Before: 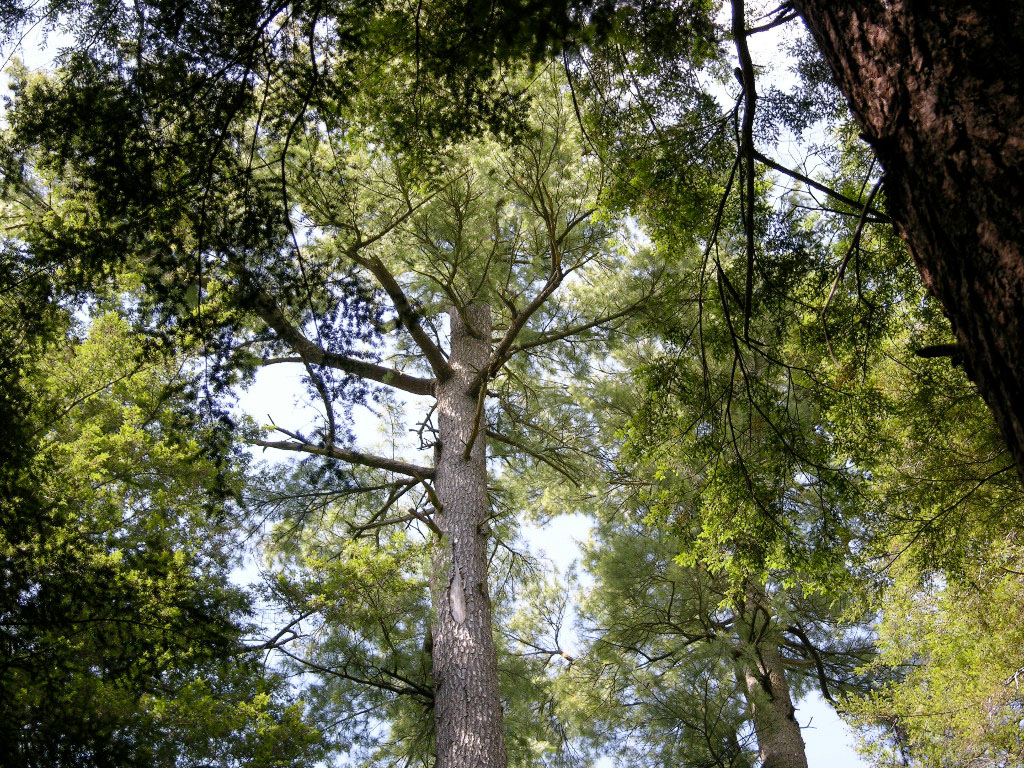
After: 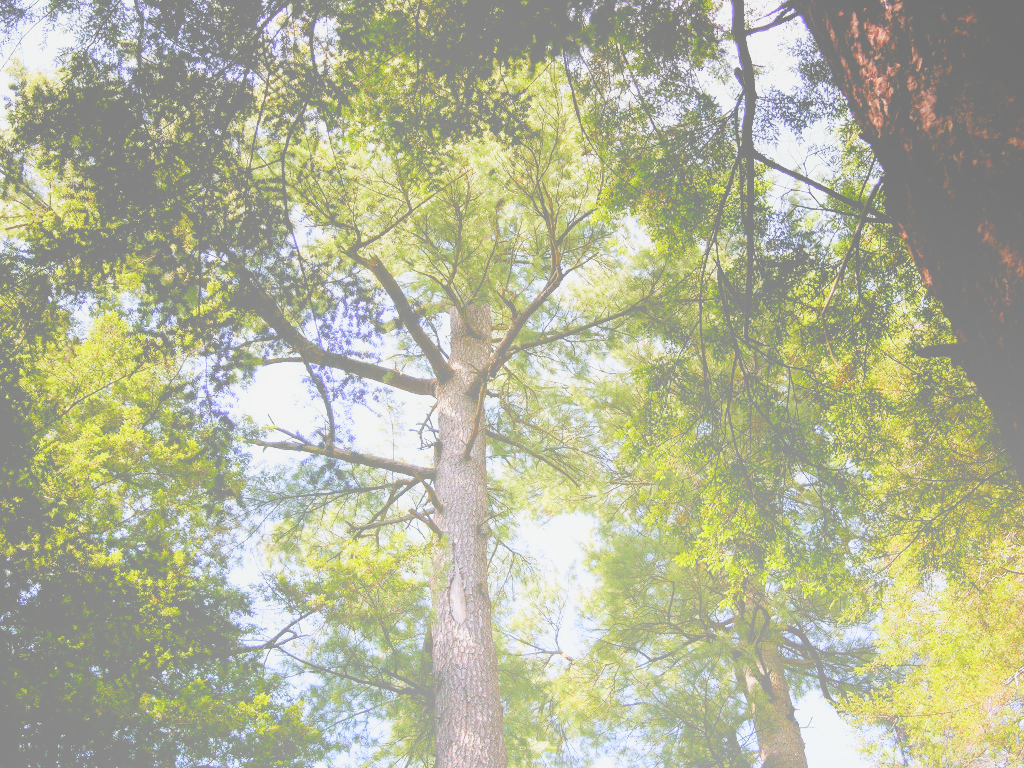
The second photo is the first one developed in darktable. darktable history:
sigmoid: contrast 1.8, skew -0.2, preserve hue 0%, red attenuation 0.1, red rotation 0.035, green attenuation 0.1, green rotation -0.017, blue attenuation 0.15, blue rotation -0.052, base primaries Rec2020
bloom: size 70%, threshold 25%, strength 70%
